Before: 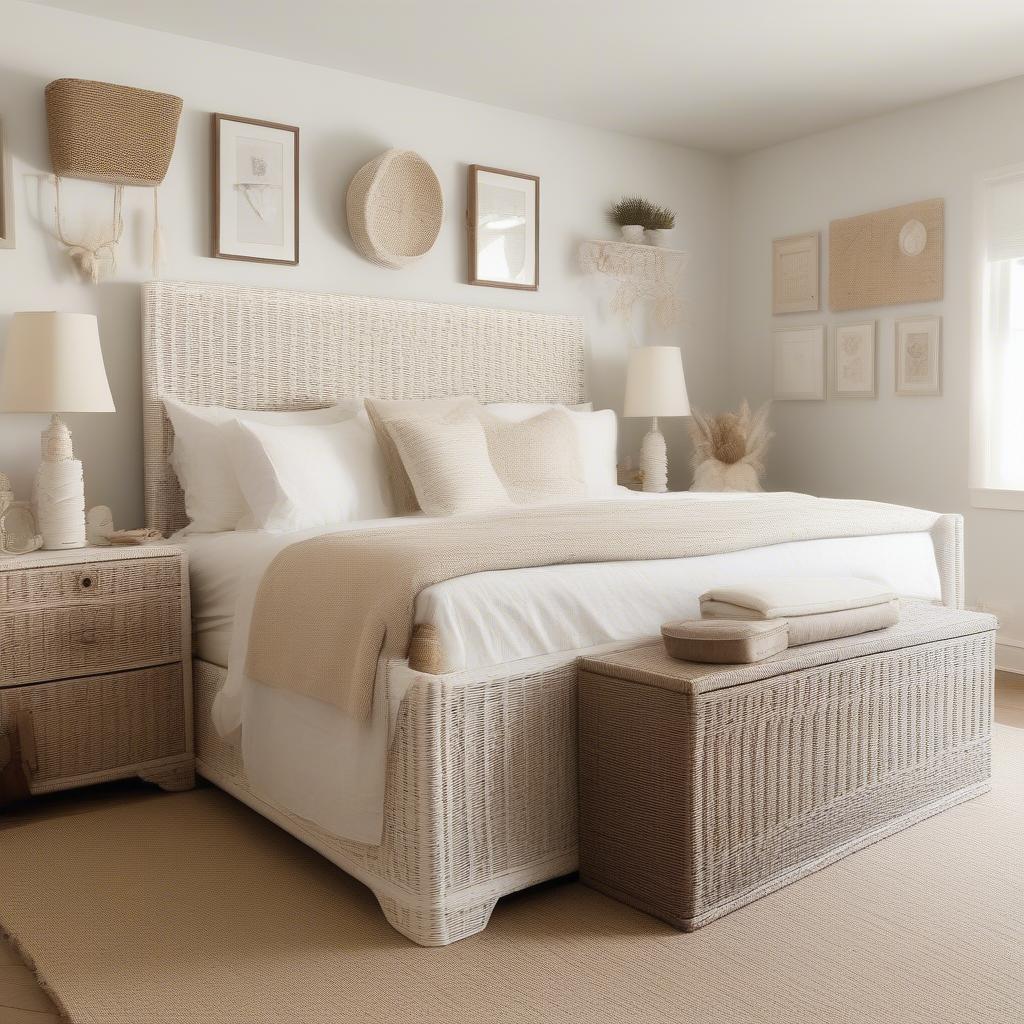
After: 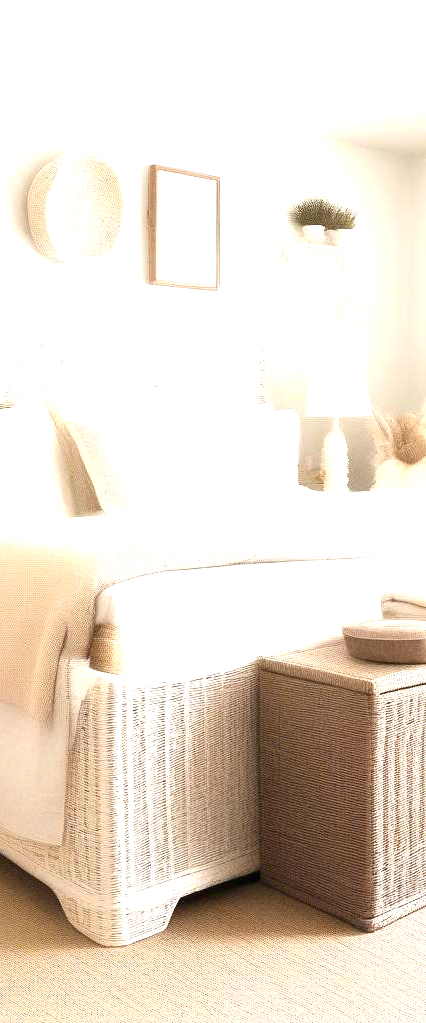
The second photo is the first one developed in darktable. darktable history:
crop: left 31.229%, right 27.105%
exposure: black level correction 0.001, exposure 1.646 EV, compensate exposure bias true, compensate highlight preservation false
grain: coarseness 0.47 ISO
